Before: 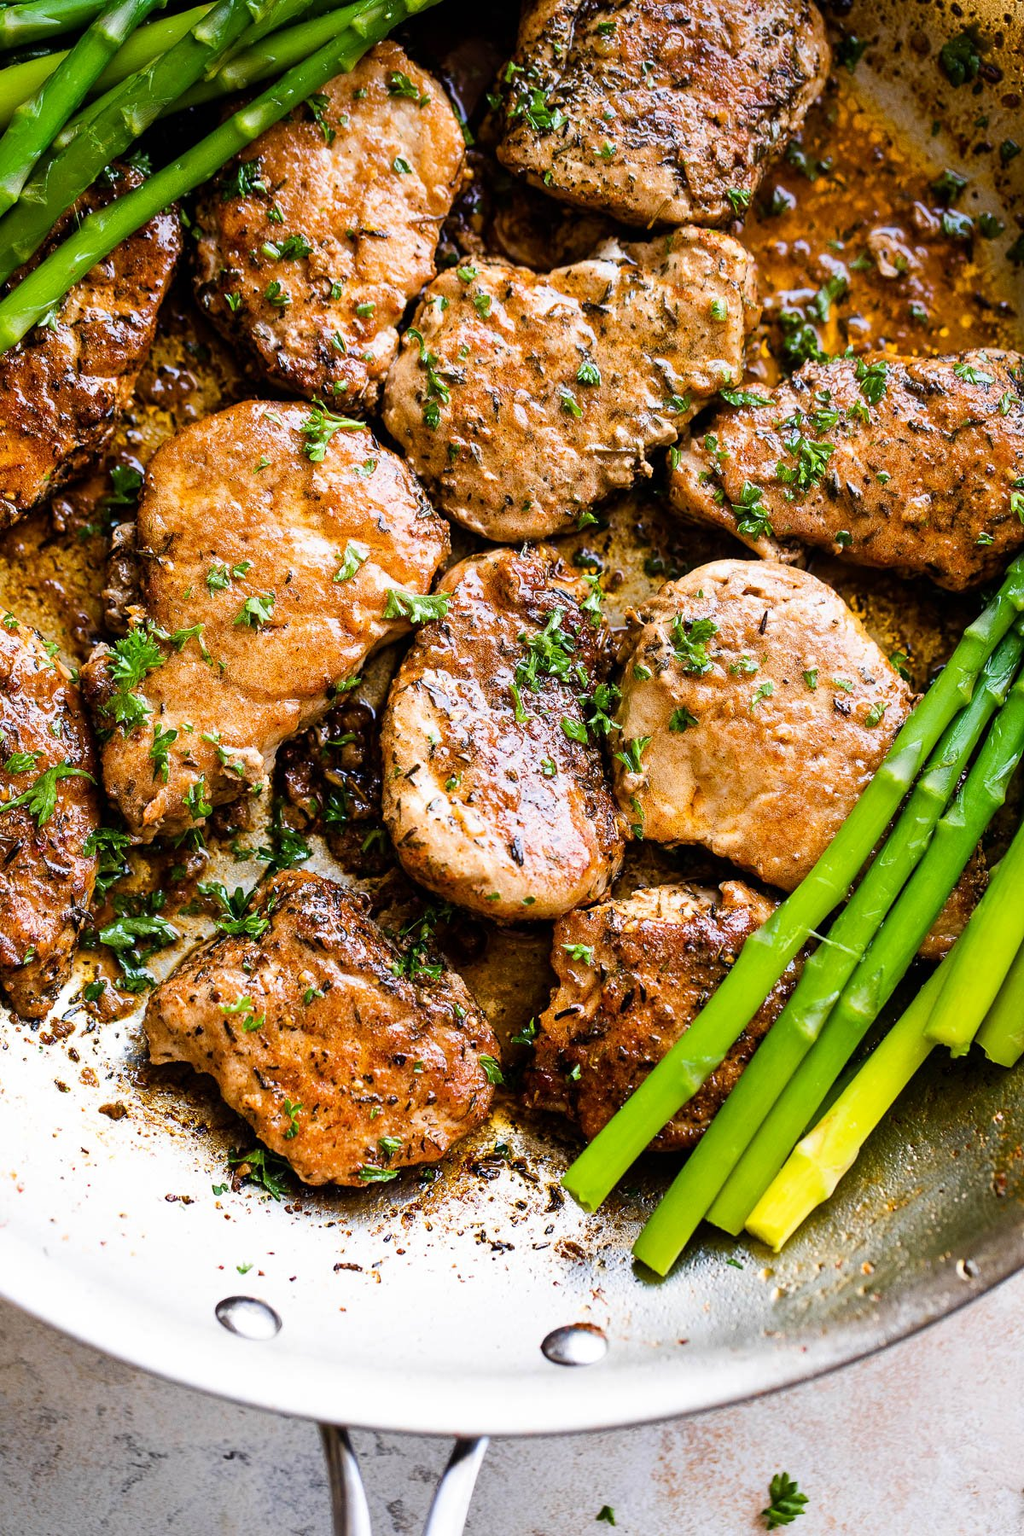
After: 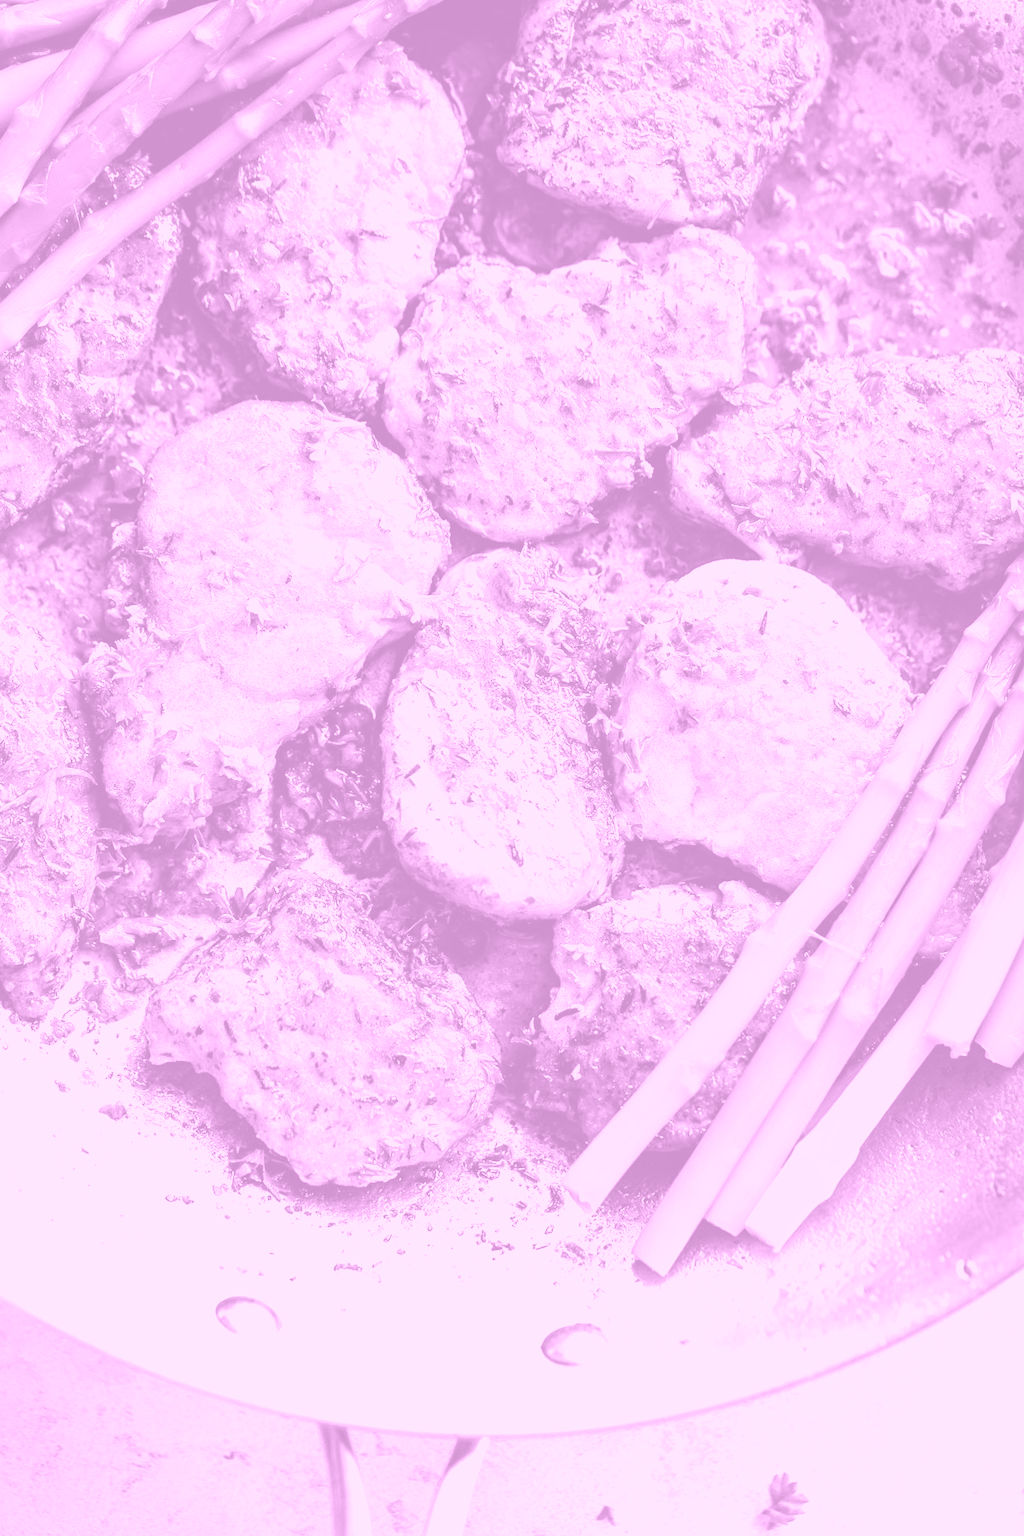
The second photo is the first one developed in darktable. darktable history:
colorize: hue 331.2°, saturation 75%, source mix 30.28%, lightness 70.52%, version 1
velvia: on, module defaults
exposure: exposure 0.935 EV, compensate highlight preservation false
